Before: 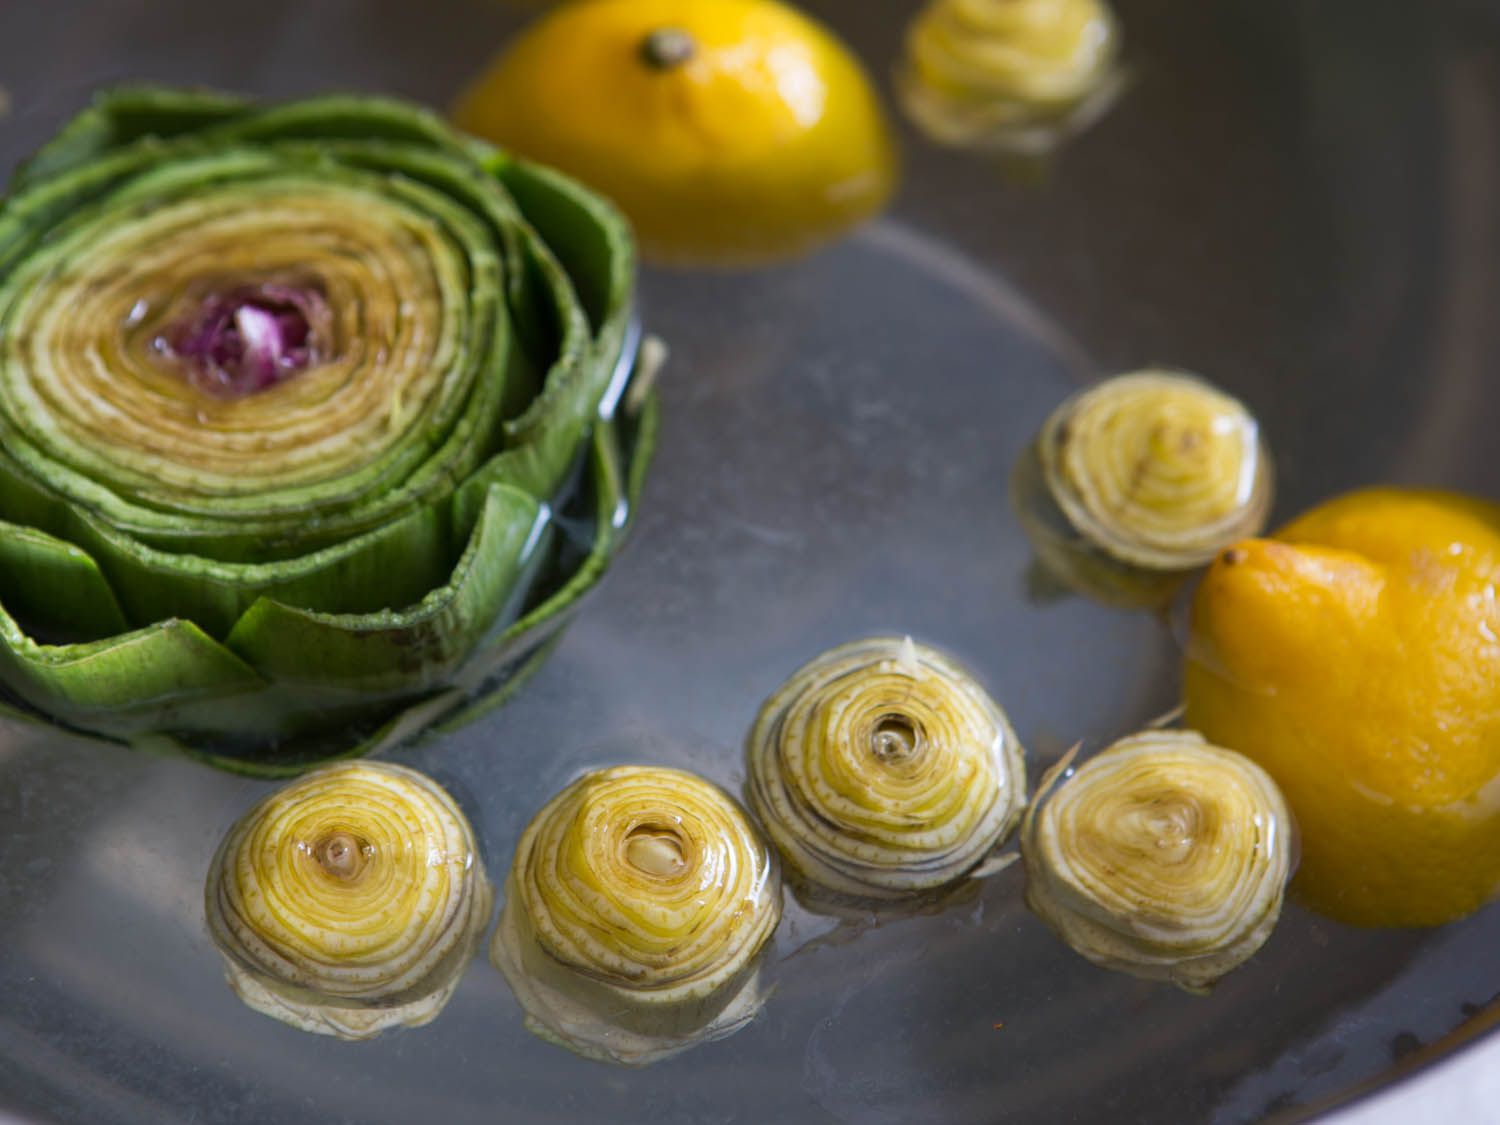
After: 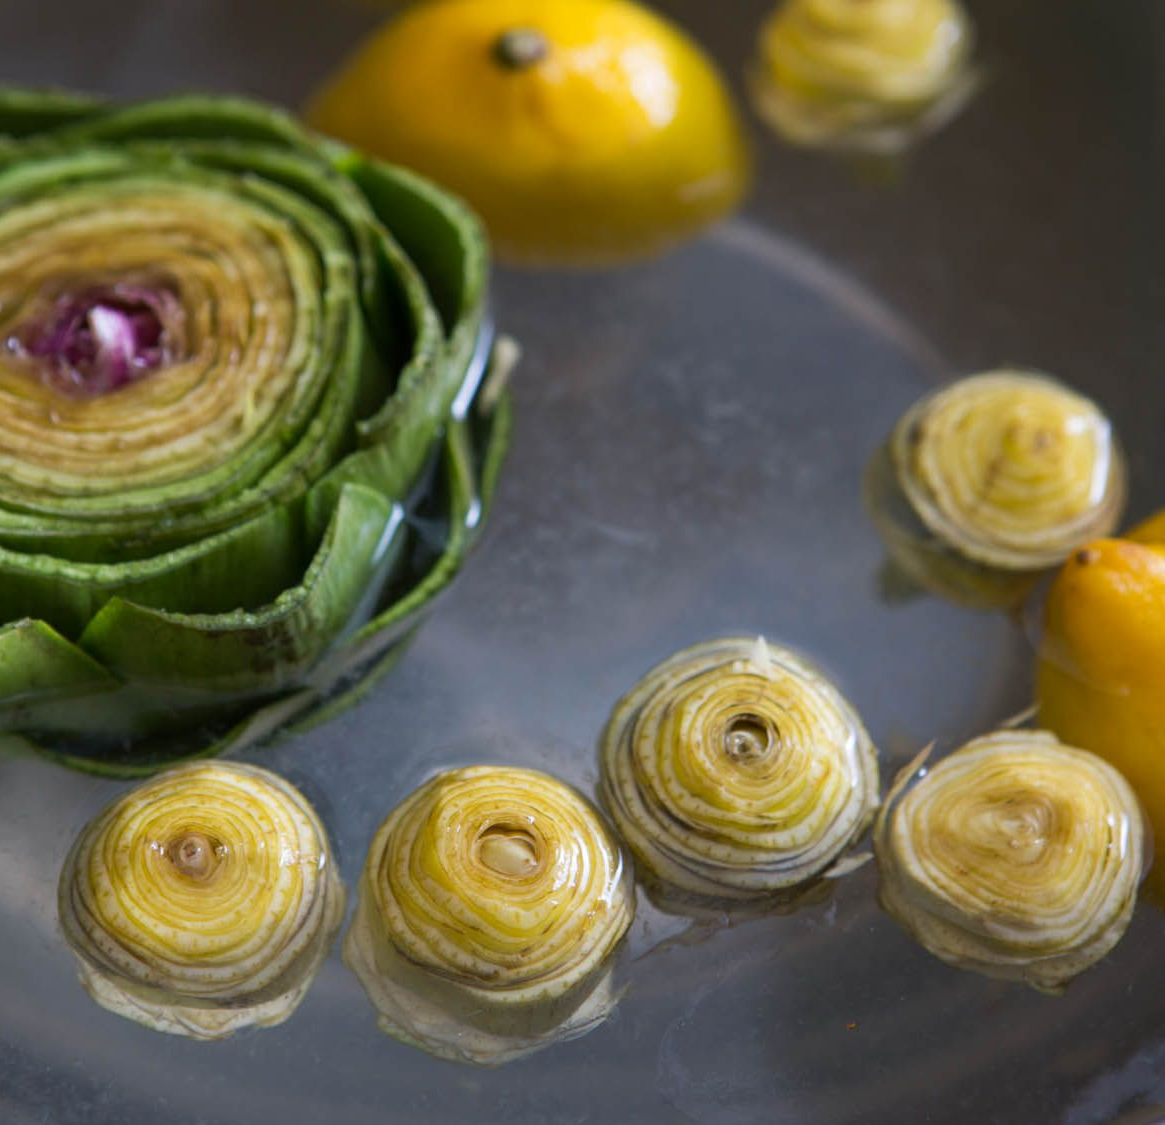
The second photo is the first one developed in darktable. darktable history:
crop: left 9.863%, right 12.47%
